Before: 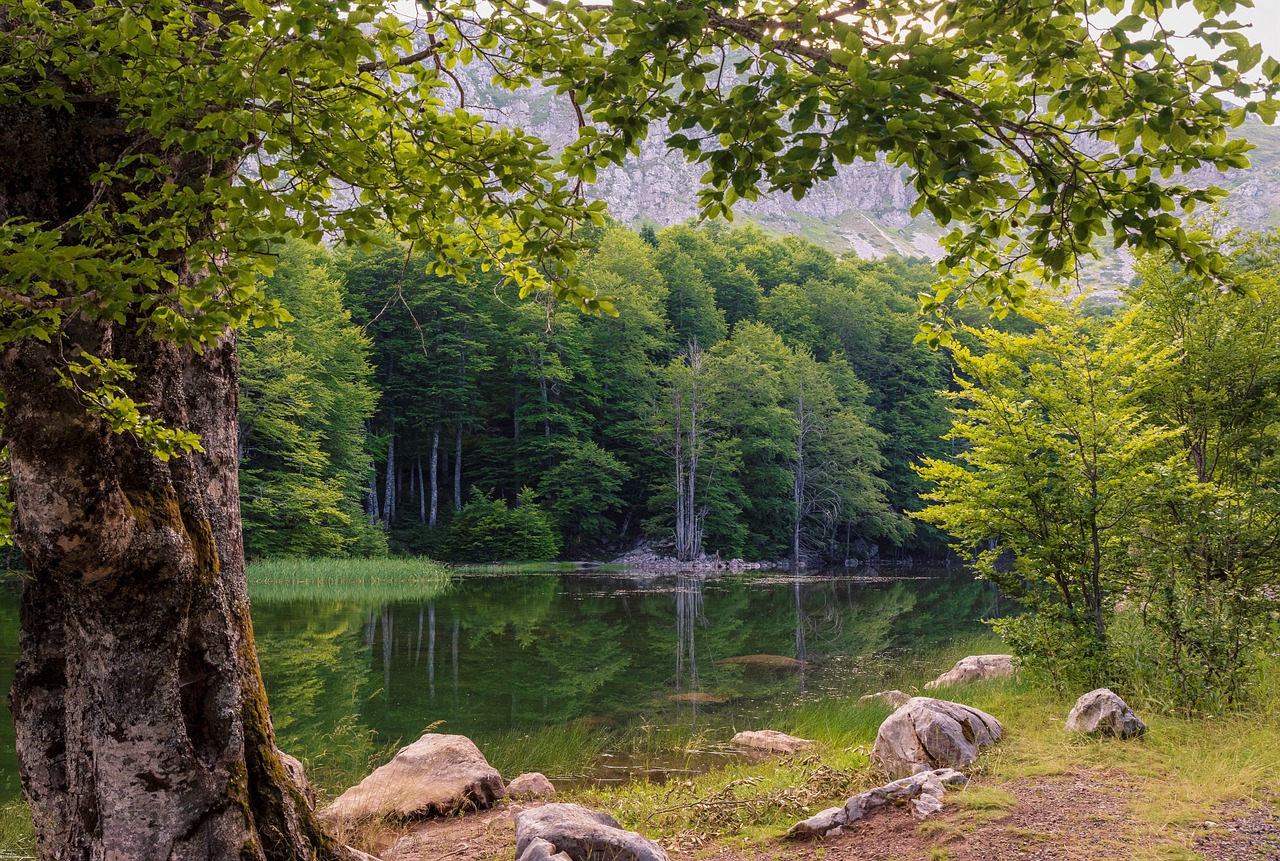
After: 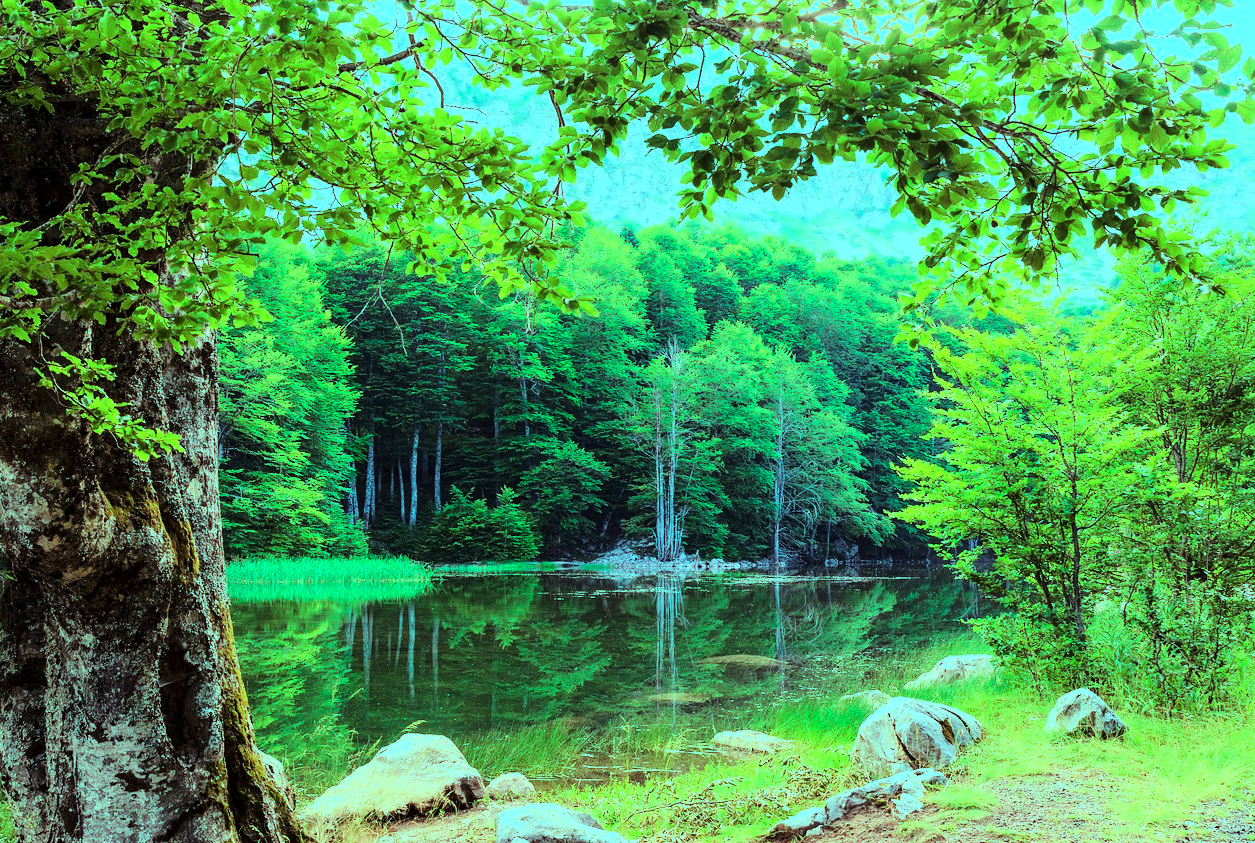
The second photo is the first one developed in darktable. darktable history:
crop: left 1.629%, right 0.283%, bottom 2.057%
color balance rgb: shadows lift › luminance -7.666%, shadows lift › chroma 2.18%, shadows lift › hue 201.58°, highlights gain › luminance 19.841%, highlights gain › chroma 13.097%, highlights gain › hue 173.18°, perceptual saturation grading › global saturation 0.295%
tone equalizer: -7 EV 0.141 EV, -6 EV 0.577 EV, -5 EV 1.17 EV, -4 EV 1.3 EV, -3 EV 1.14 EV, -2 EV 0.6 EV, -1 EV 0.167 EV, edges refinement/feathering 500, mask exposure compensation -1.57 EV, preserve details no
